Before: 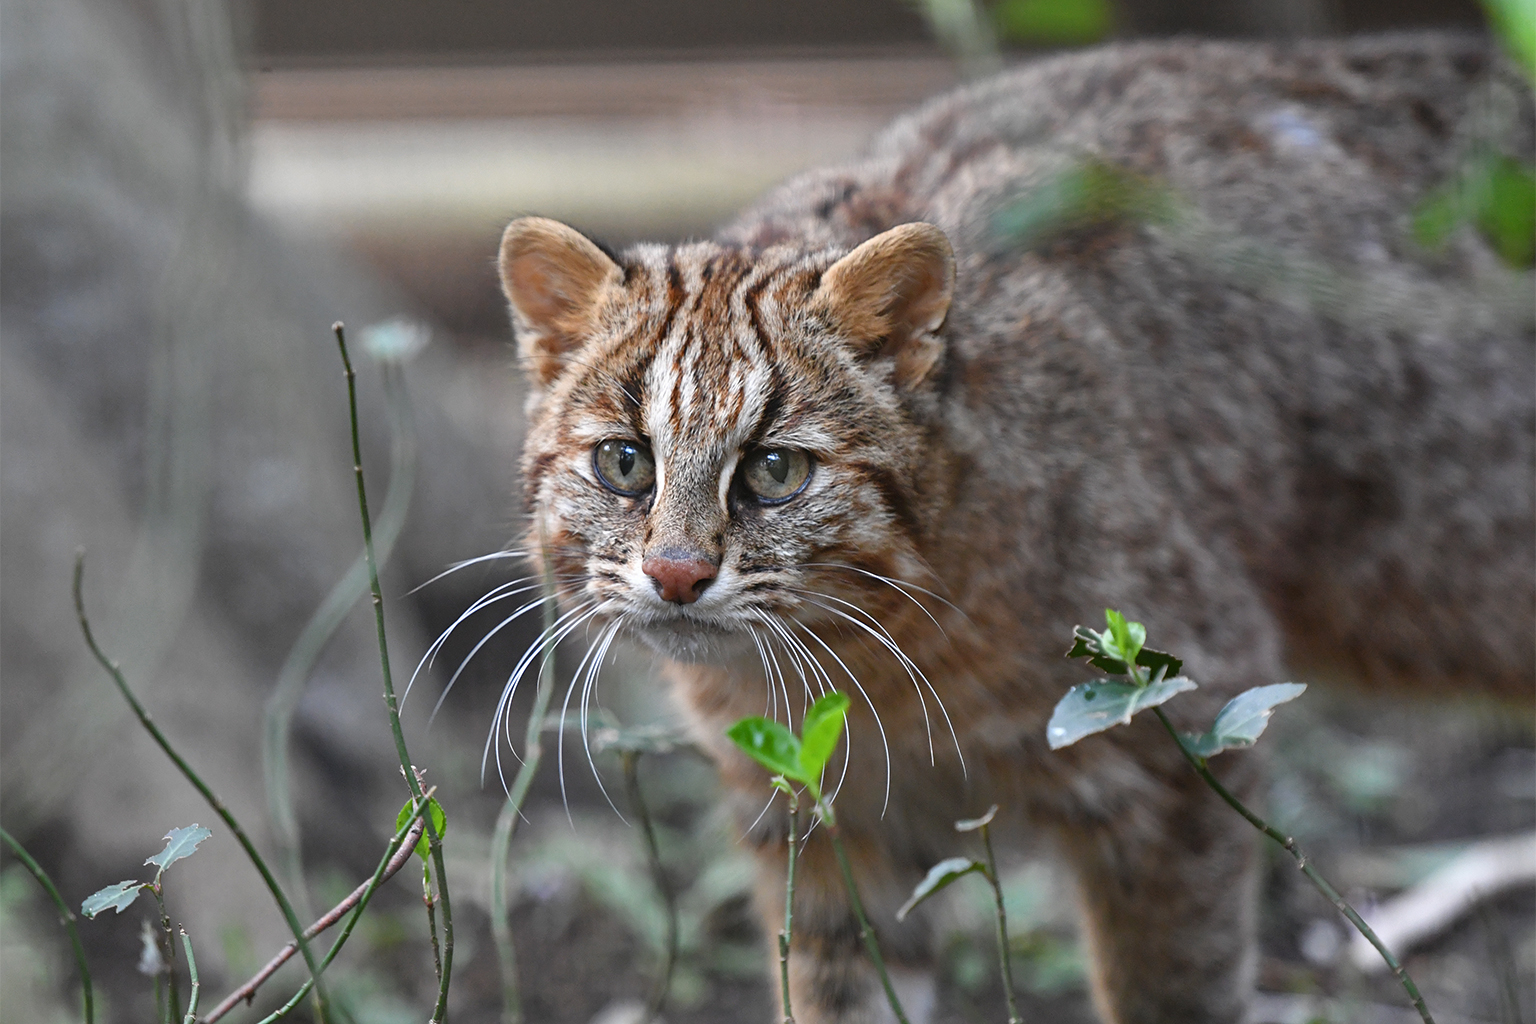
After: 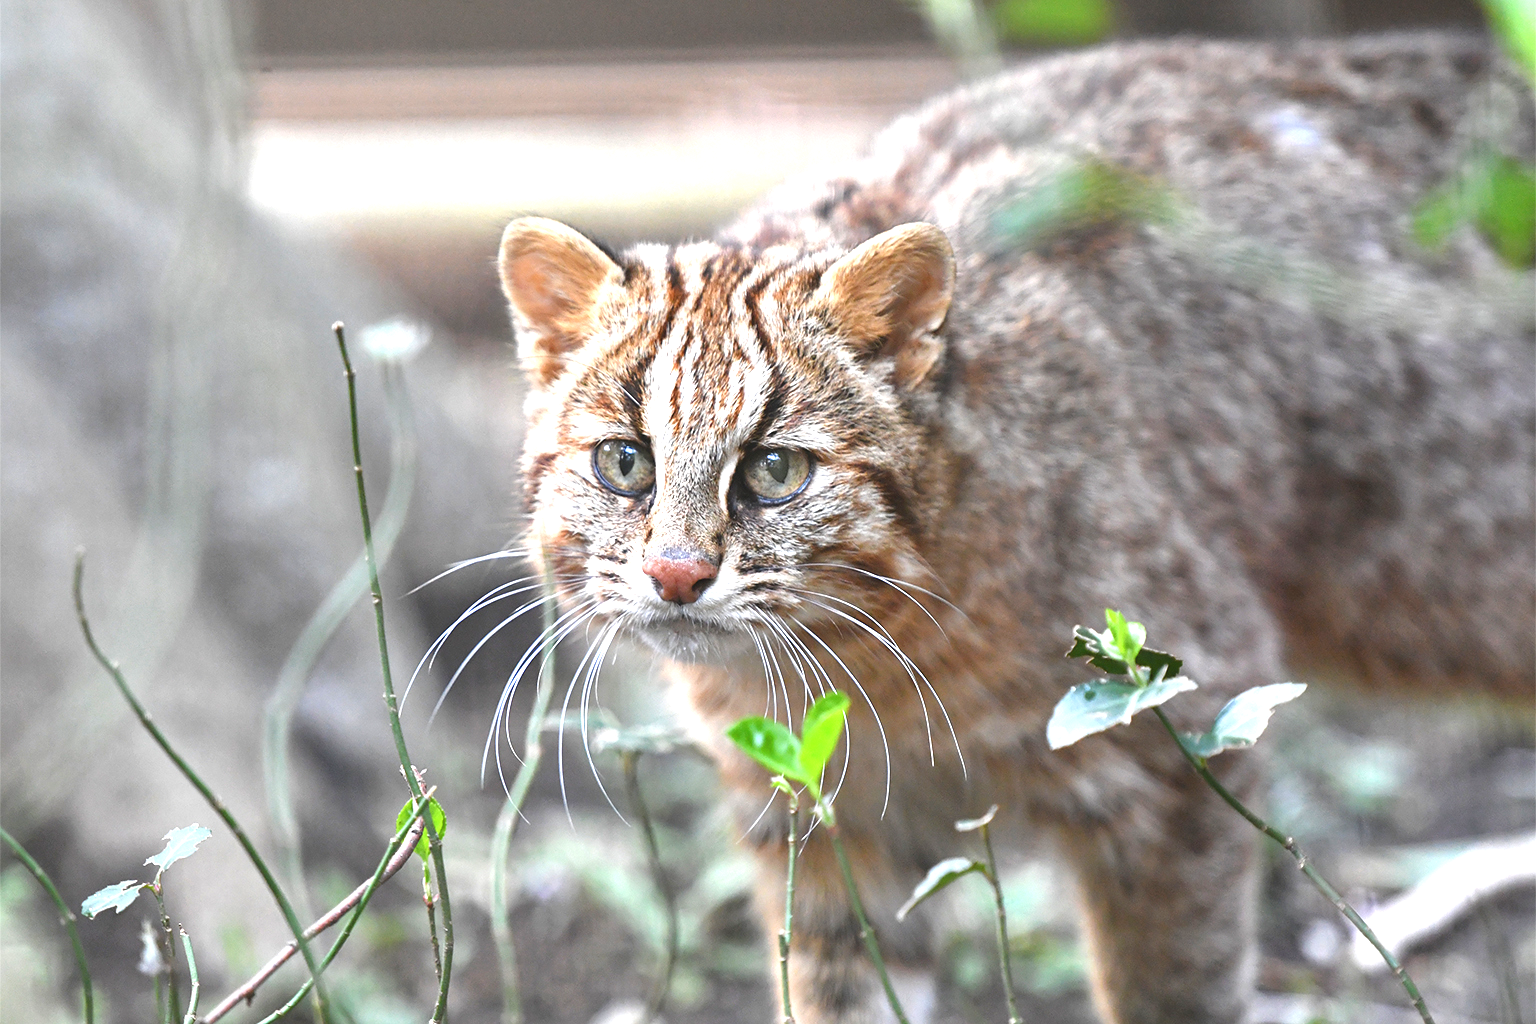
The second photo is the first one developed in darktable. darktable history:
exposure: black level correction -0.002, exposure 1.337 EV, compensate exposure bias true, compensate highlight preservation false
